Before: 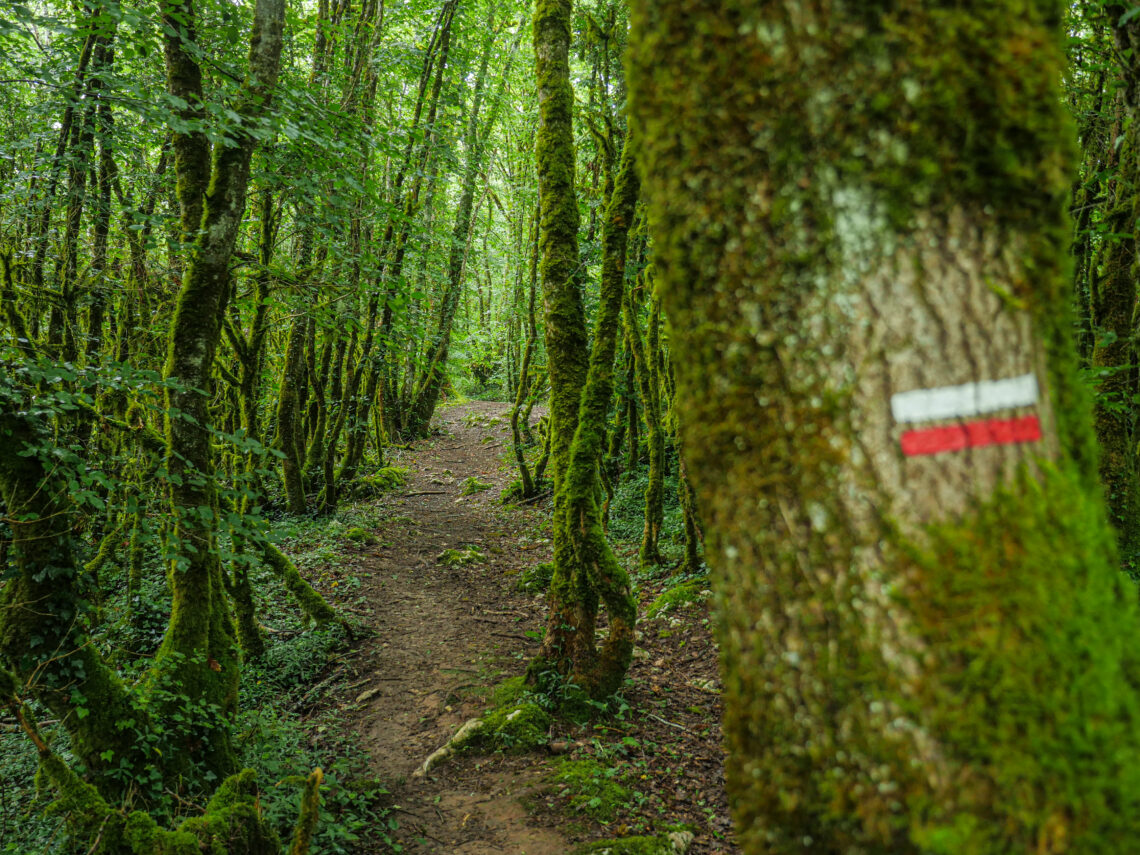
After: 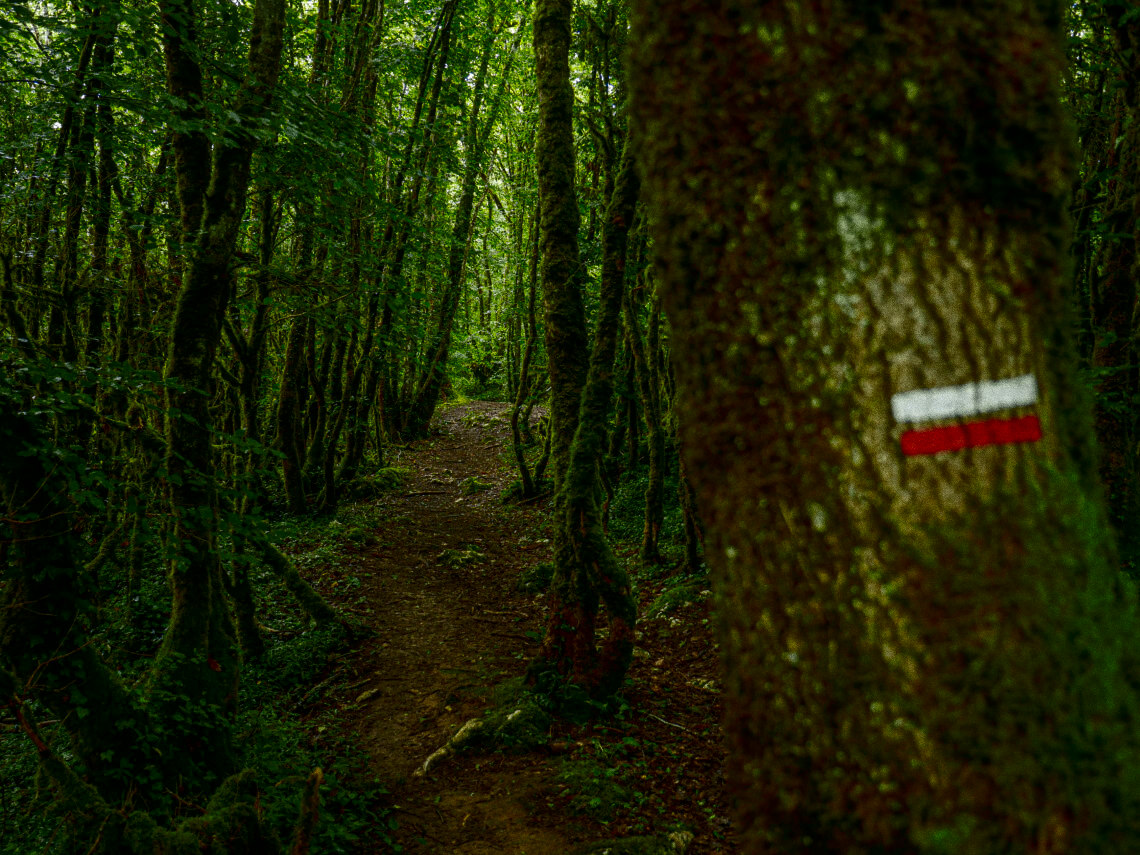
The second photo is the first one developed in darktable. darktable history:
contrast brightness saturation: contrast 0.09, brightness -0.59, saturation 0.17
tone equalizer: on, module defaults
color contrast: green-magenta contrast 0.8, blue-yellow contrast 1.1, unbound 0
grain: coarseness 0.09 ISO, strength 40%
